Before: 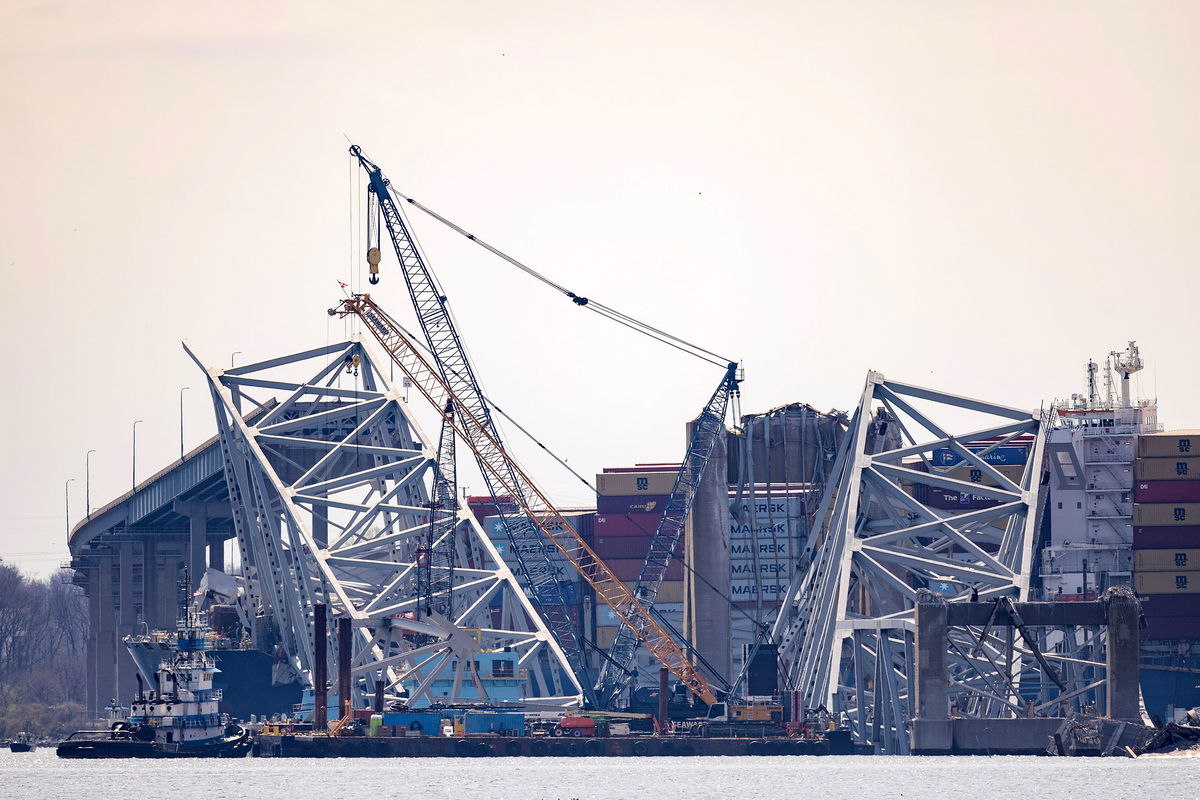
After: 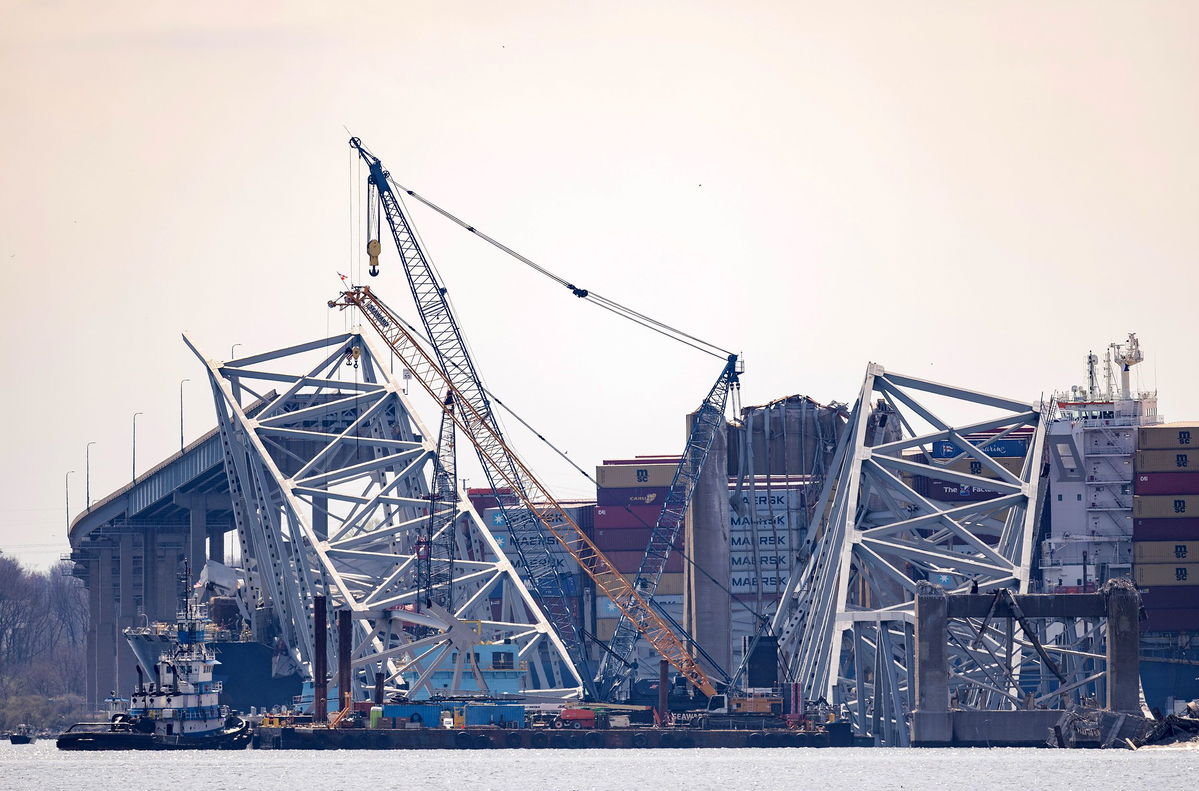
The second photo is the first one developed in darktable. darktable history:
crop: top 1.114%, right 0.075%
